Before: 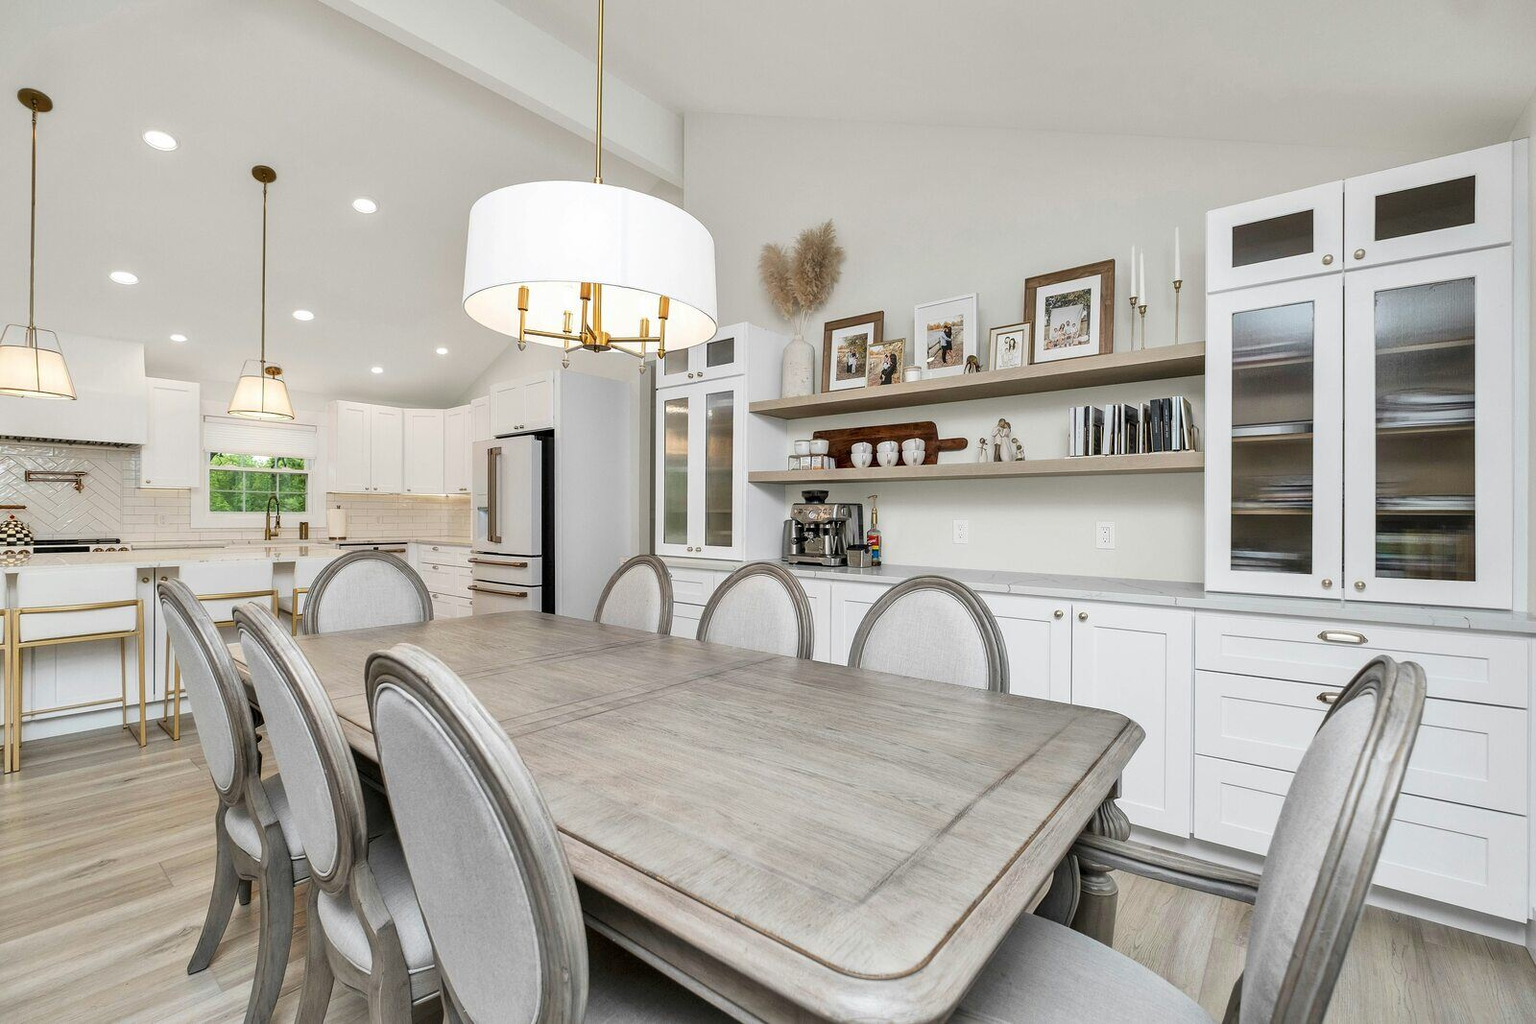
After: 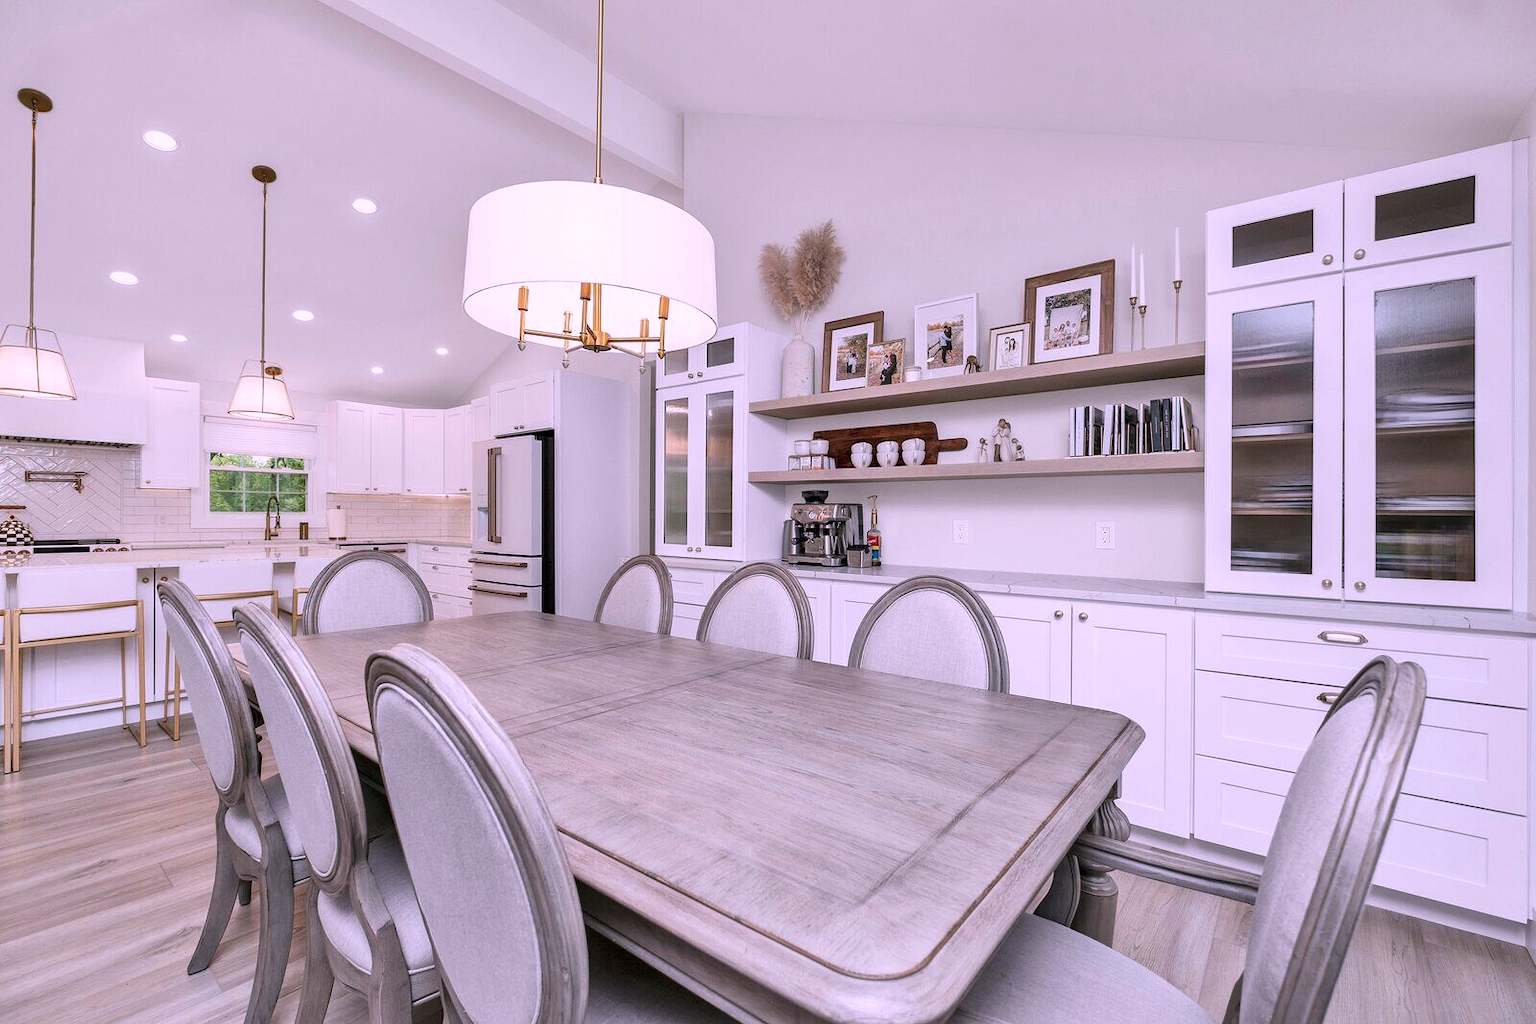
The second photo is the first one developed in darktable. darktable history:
color correction: highlights a* 15.52, highlights b* -20.12
